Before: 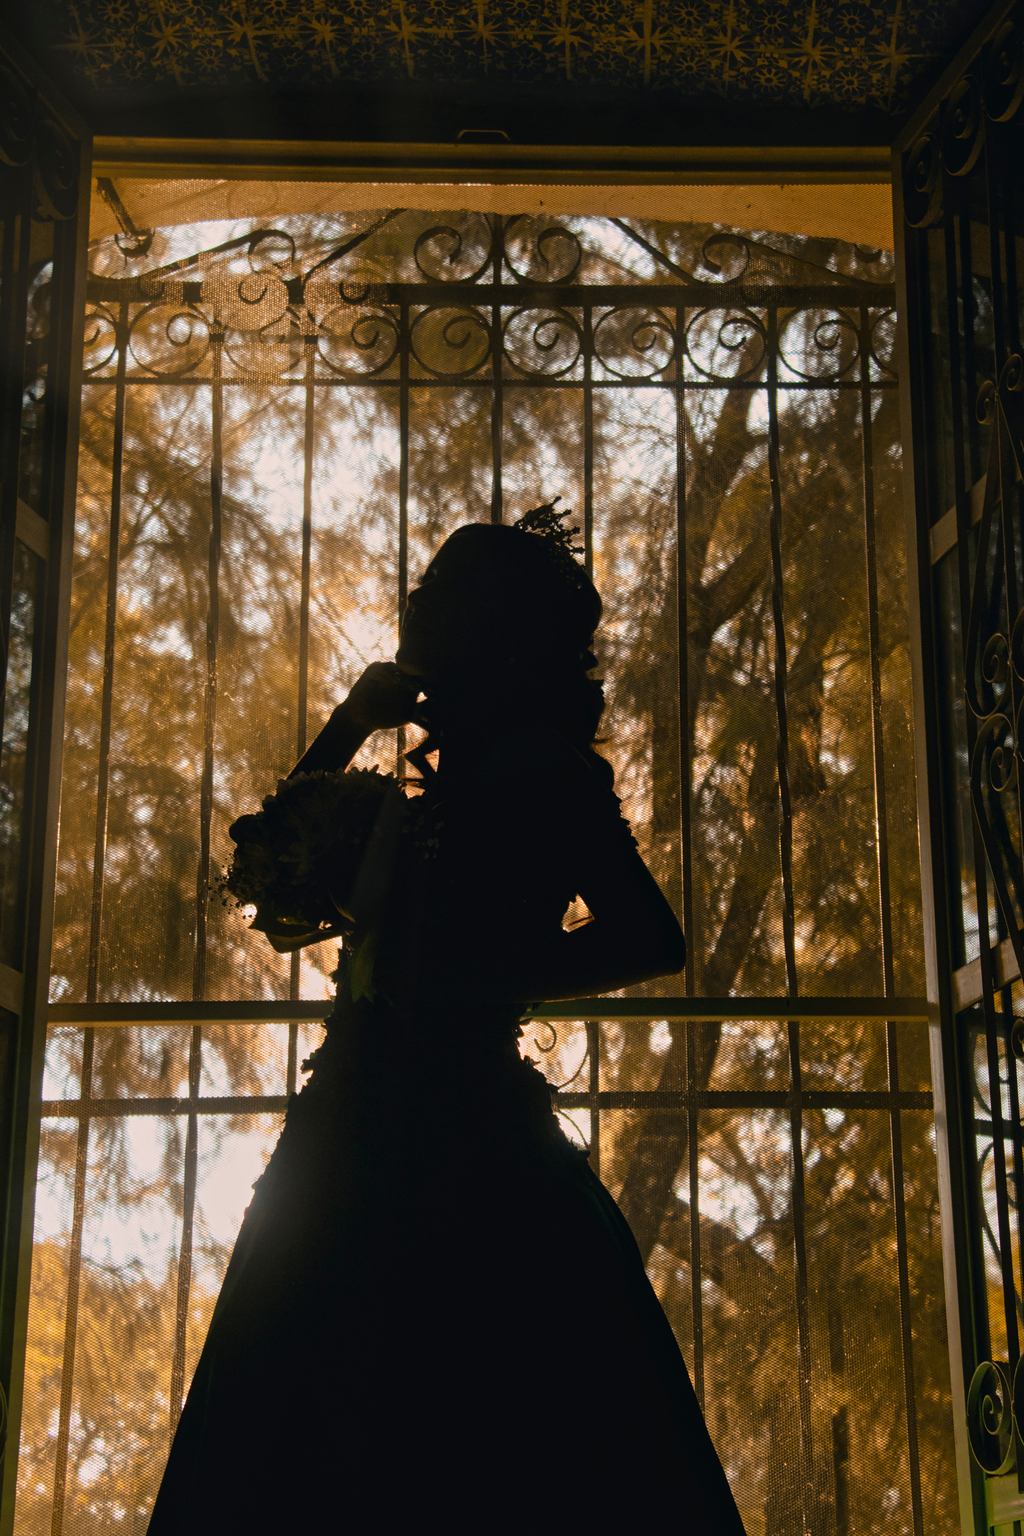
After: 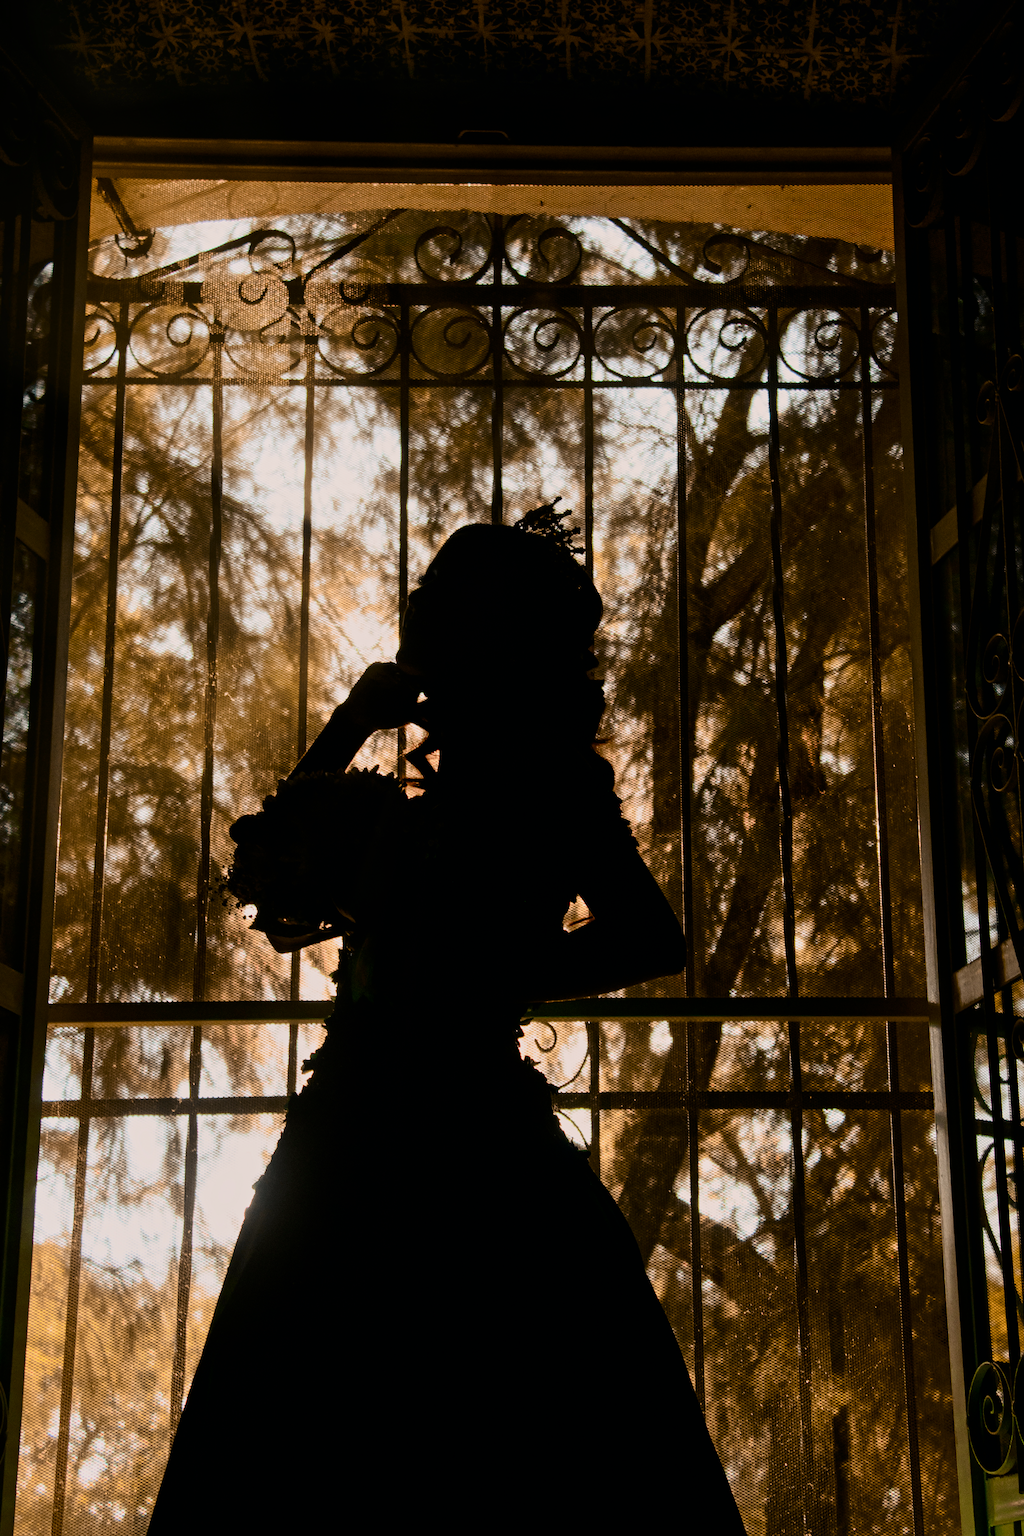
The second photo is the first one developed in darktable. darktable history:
filmic rgb: black relative exposure -7.65 EV, white relative exposure 4.56 EV, hardness 3.61
contrast brightness saturation: contrast 0.299
